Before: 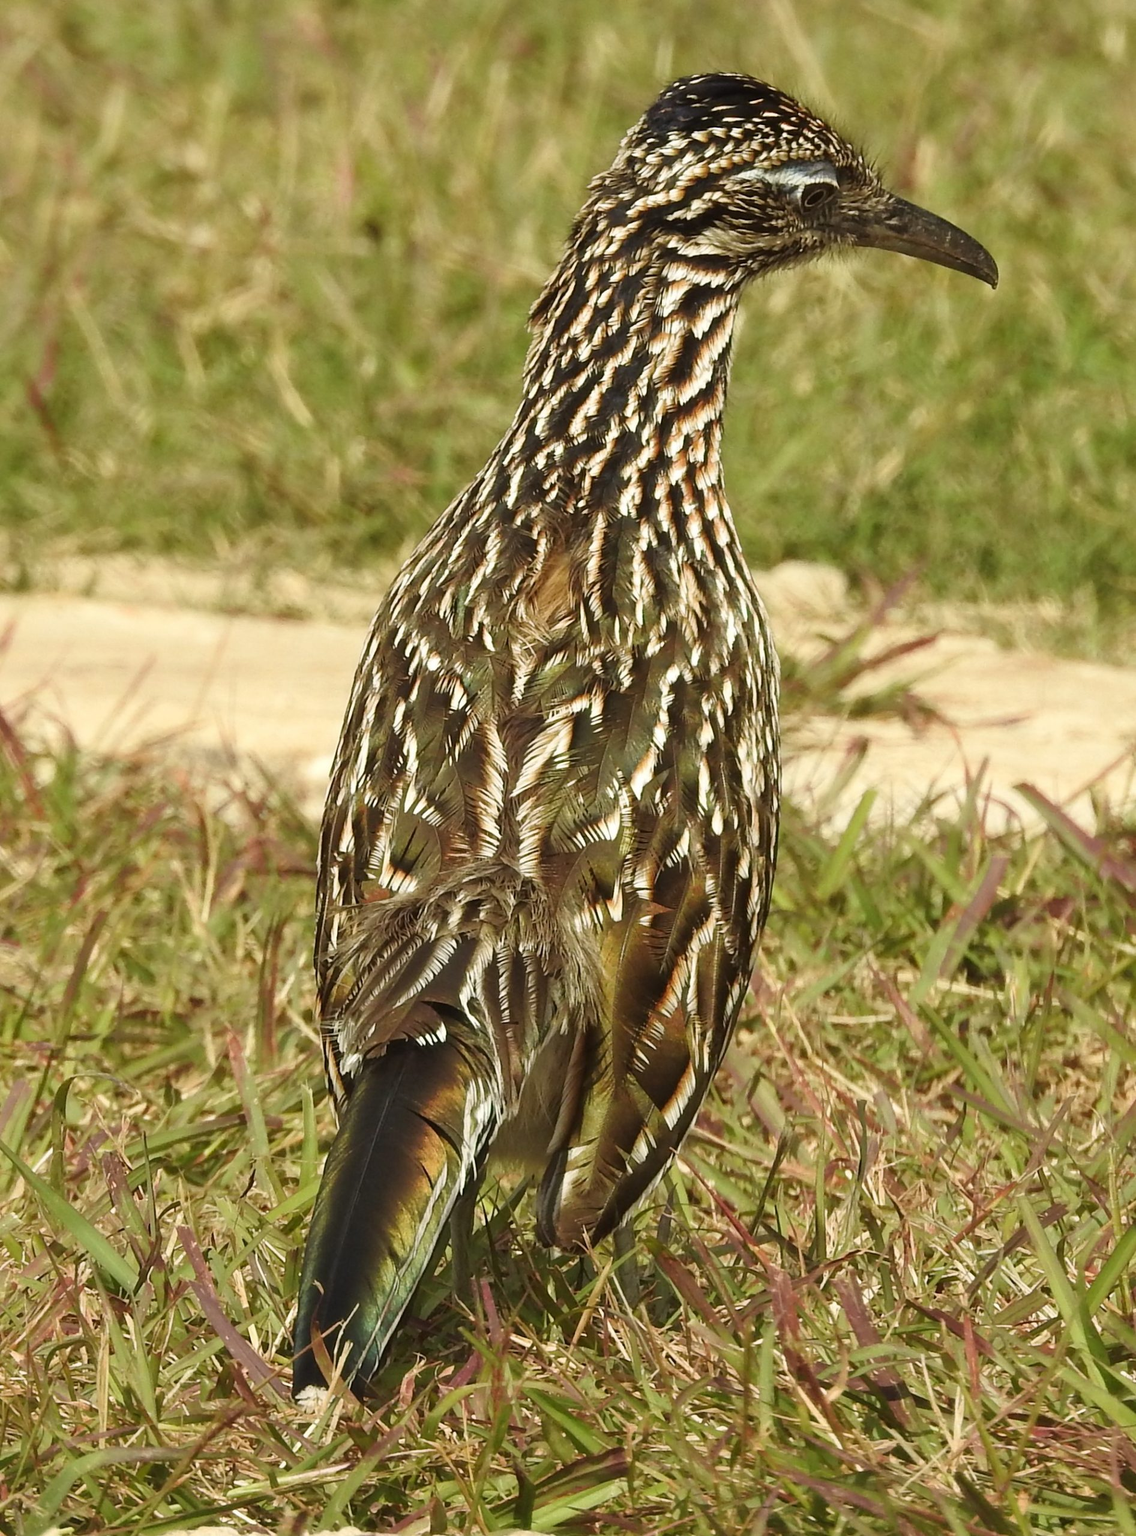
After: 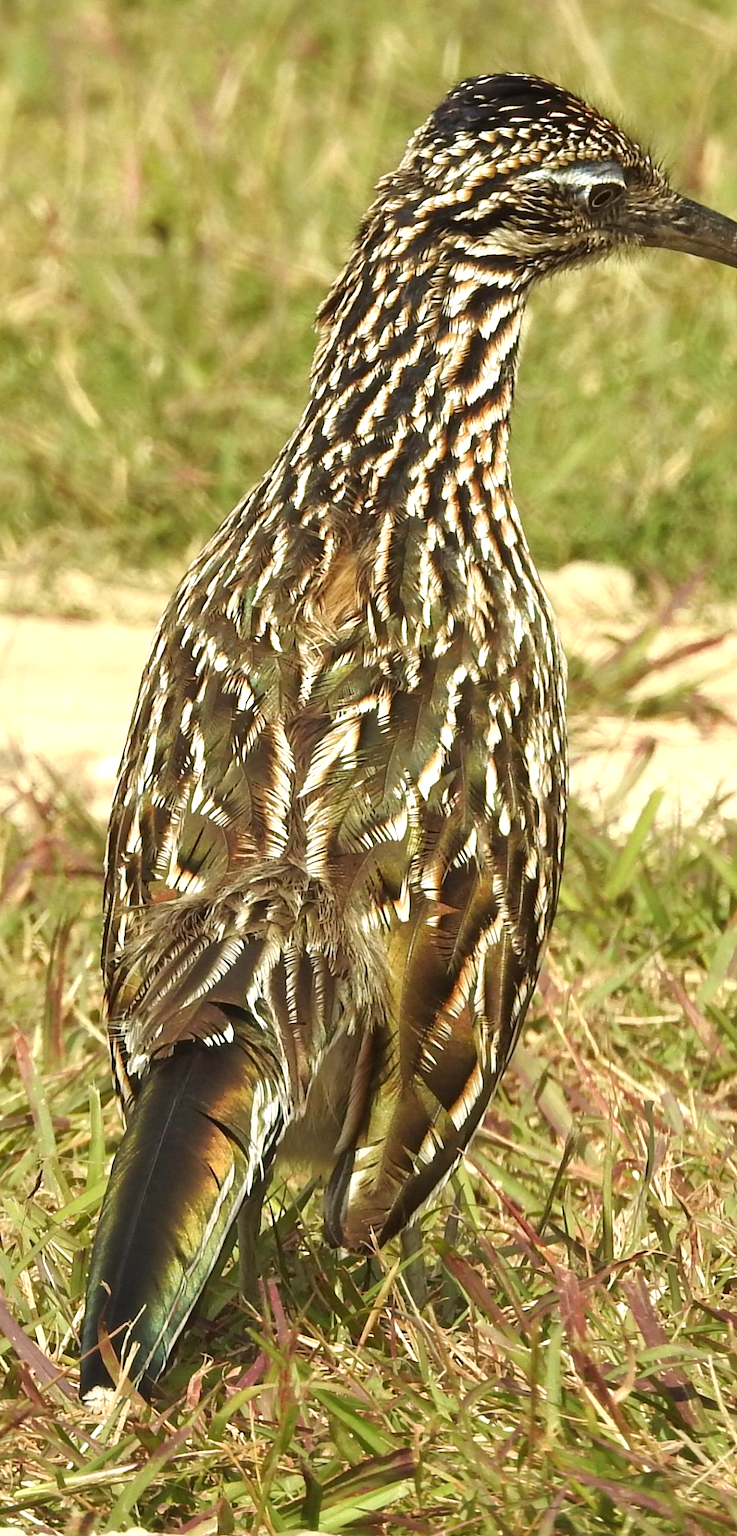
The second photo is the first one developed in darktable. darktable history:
exposure: black level correction 0.001, exposure 0.5 EV, compensate highlight preservation false
crop and rotate: left 18.811%, right 16.254%
